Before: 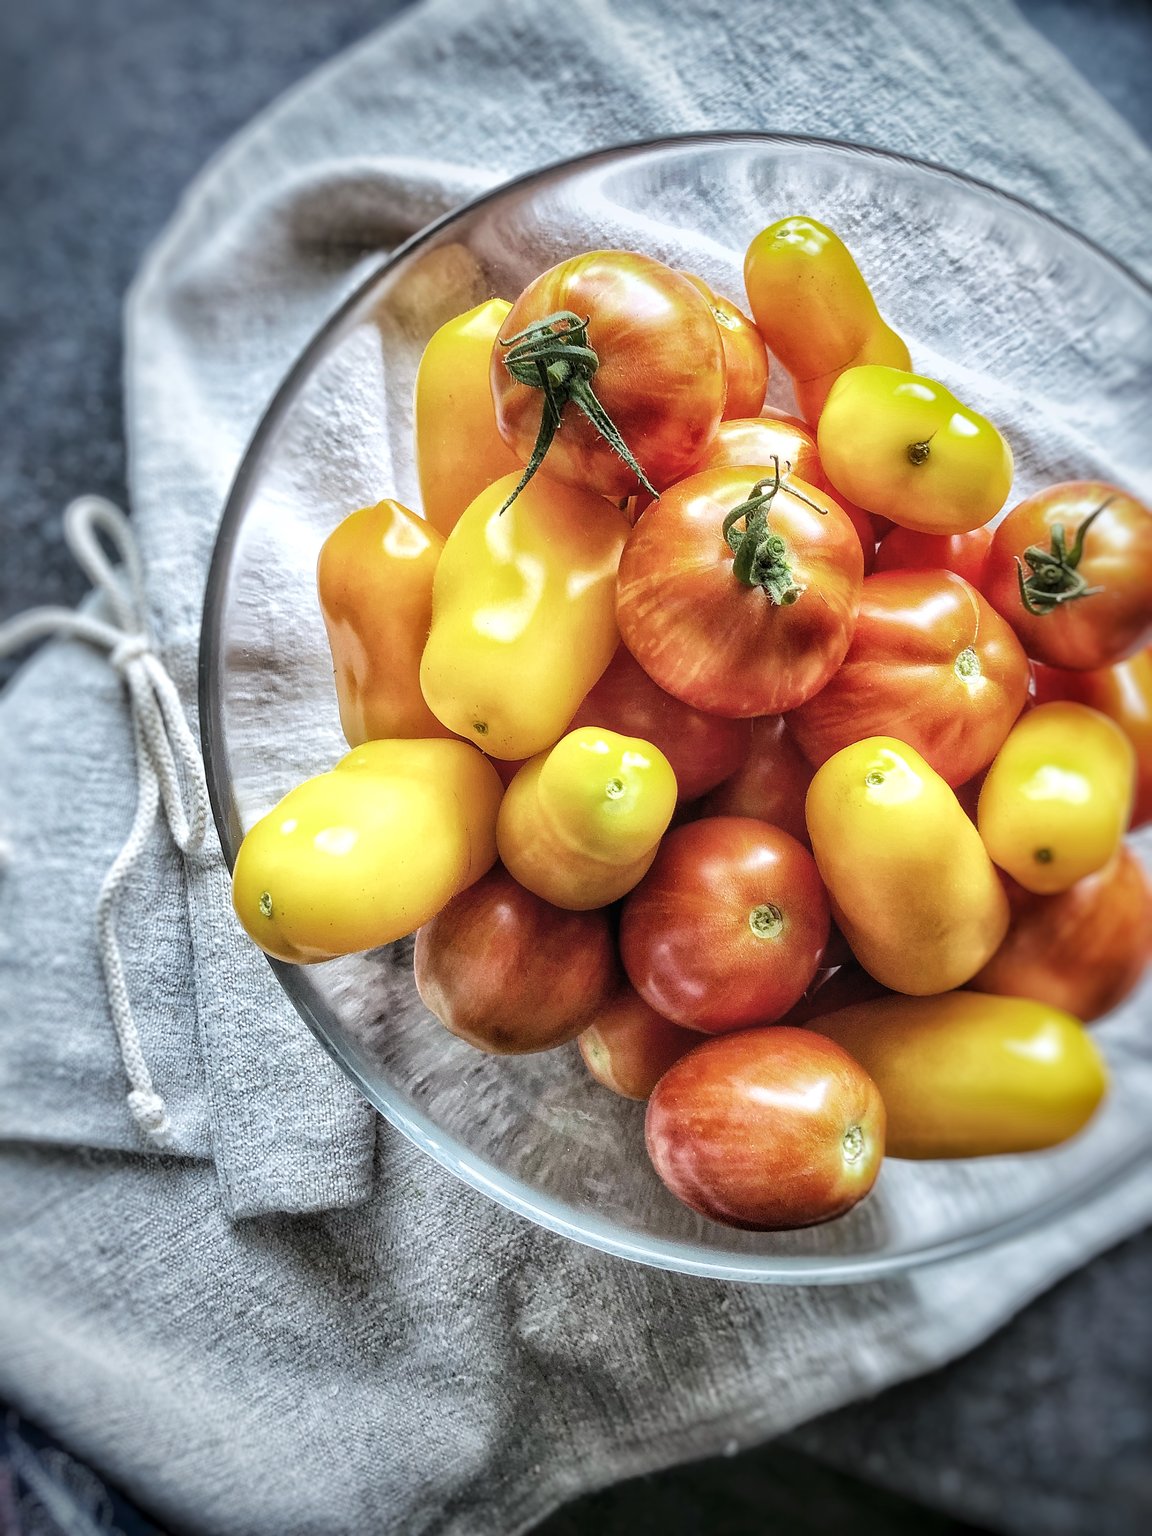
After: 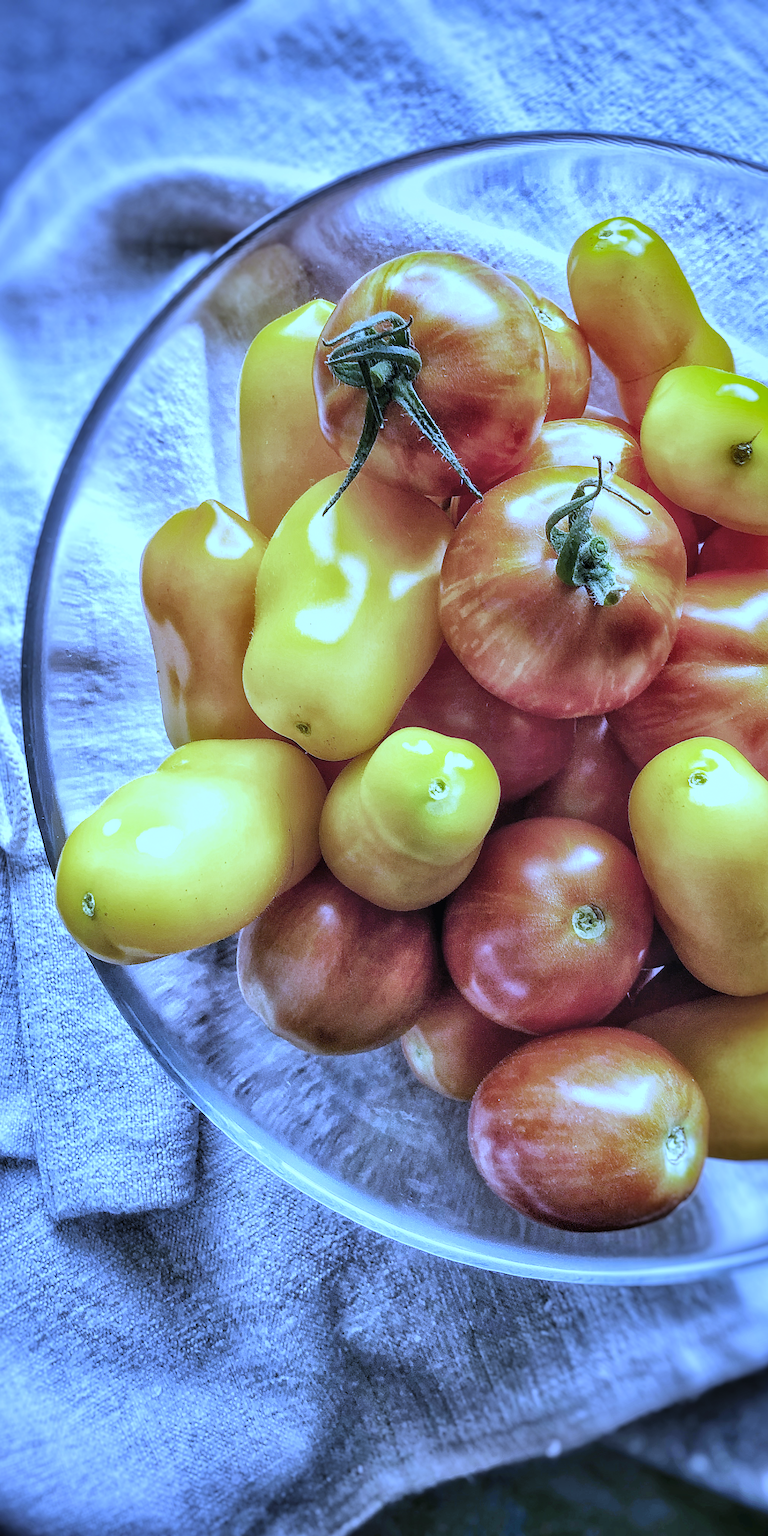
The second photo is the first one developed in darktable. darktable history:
shadows and highlights: shadows 75, highlights -25, soften with gaussian
white balance: red 0.766, blue 1.537
crop and rotate: left 15.446%, right 17.836%
